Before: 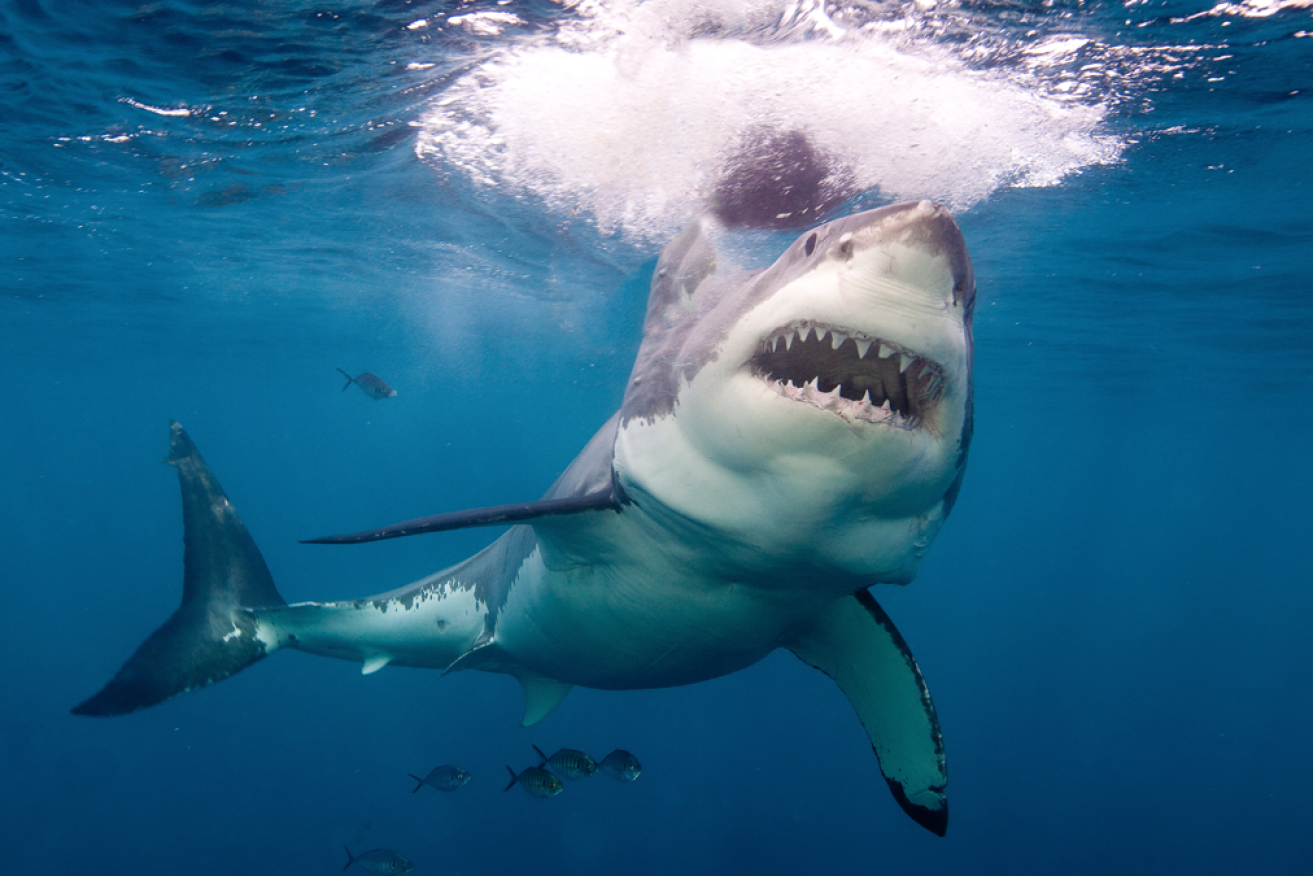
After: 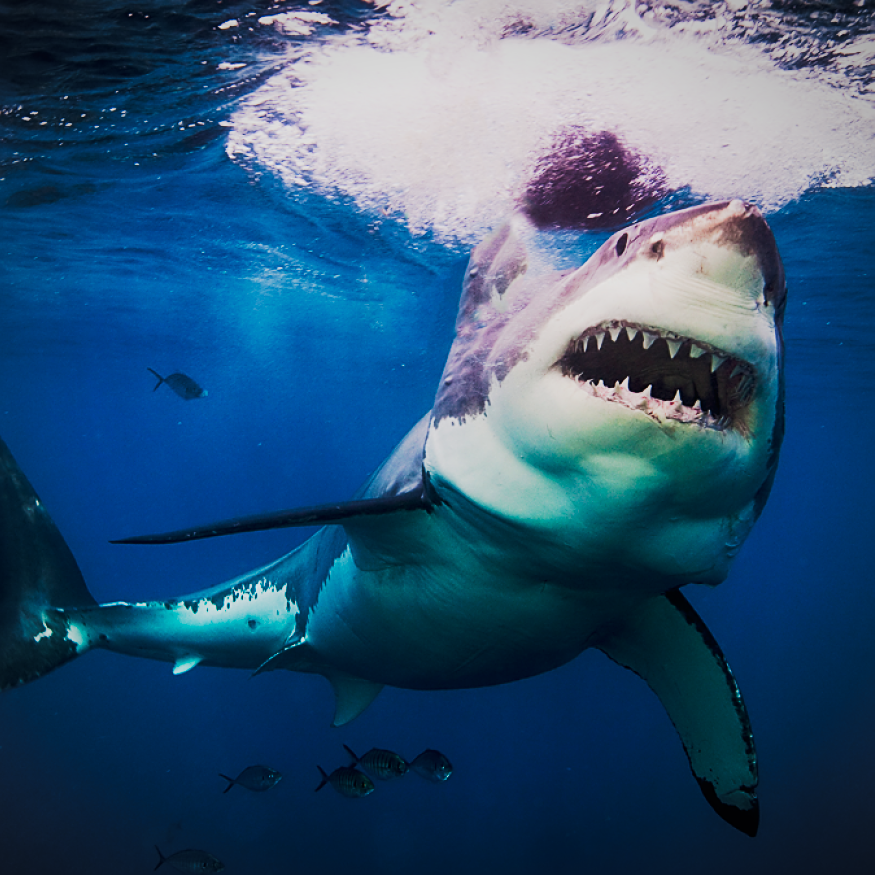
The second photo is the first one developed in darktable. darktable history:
crop and rotate: left 14.436%, right 18.898%
velvia: on, module defaults
tone curve: curves: ch0 [(0, 0) (0.003, 0.002) (0.011, 0.004) (0.025, 0.005) (0.044, 0.009) (0.069, 0.013) (0.1, 0.017) (0.136, 0.036) (0.177, 0.066) (0.224, 0.102) (0.277, 0.143) (0.335, 0.197) (0.399, 0.268) (0.468, 0.389) (0.543, 0.549) (0.623, 0.714) (0.709, 0.801) (0.801, 0.854) (0.898, 0.9) (1, 1)], preserve colors none
sharpen: on, module defaults
graduated density: on, module defaults
vignetting: fall-off radius 60.92%
